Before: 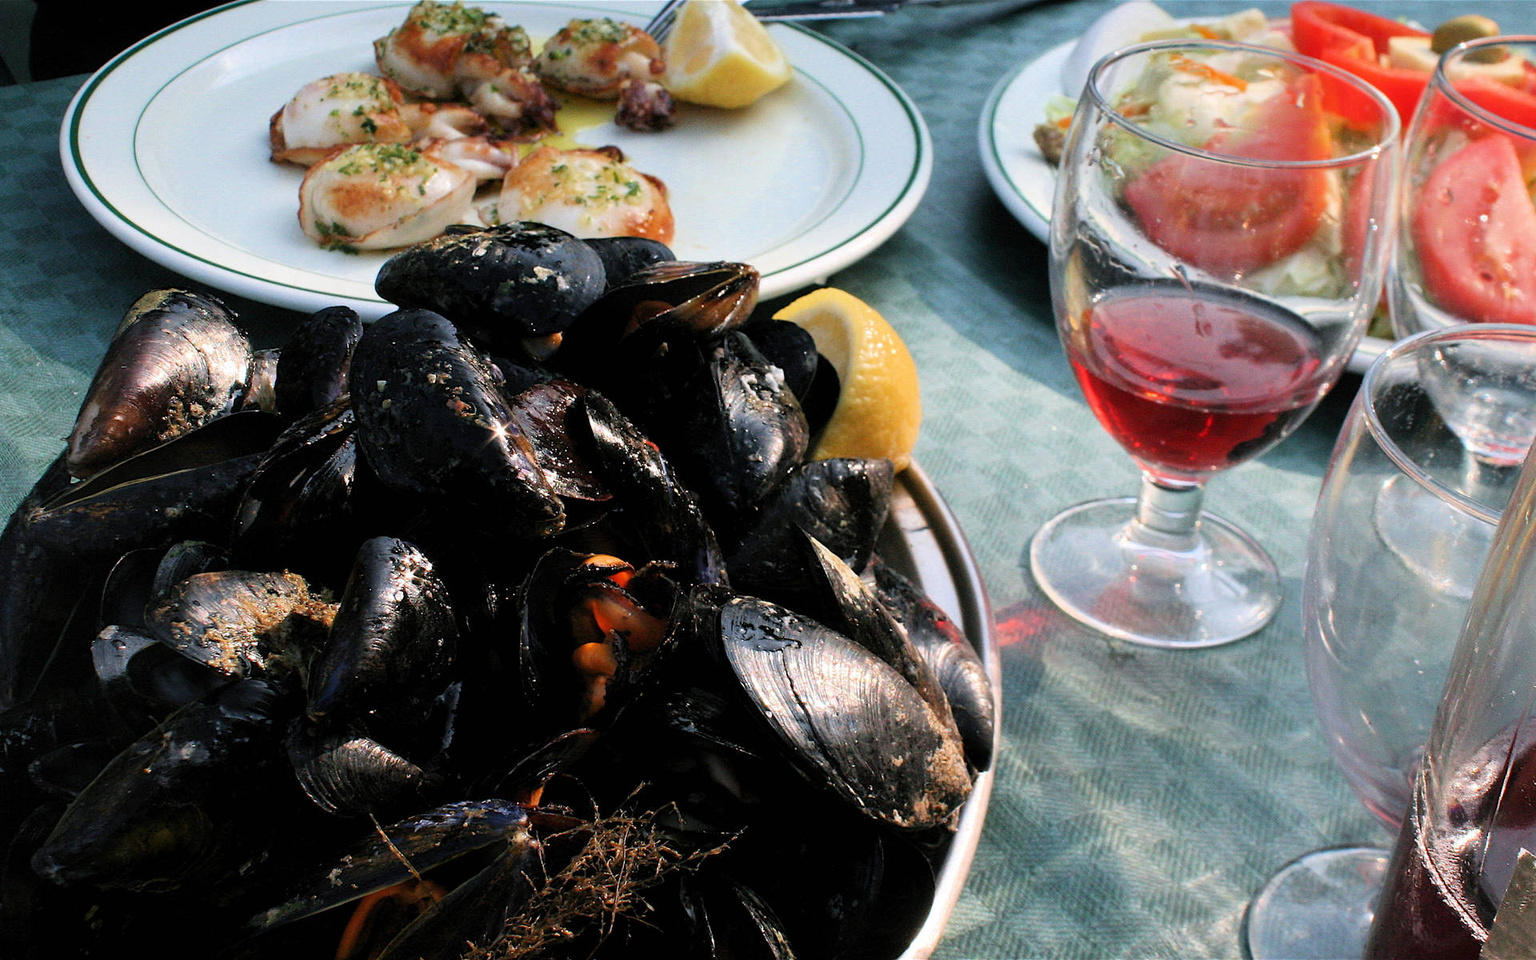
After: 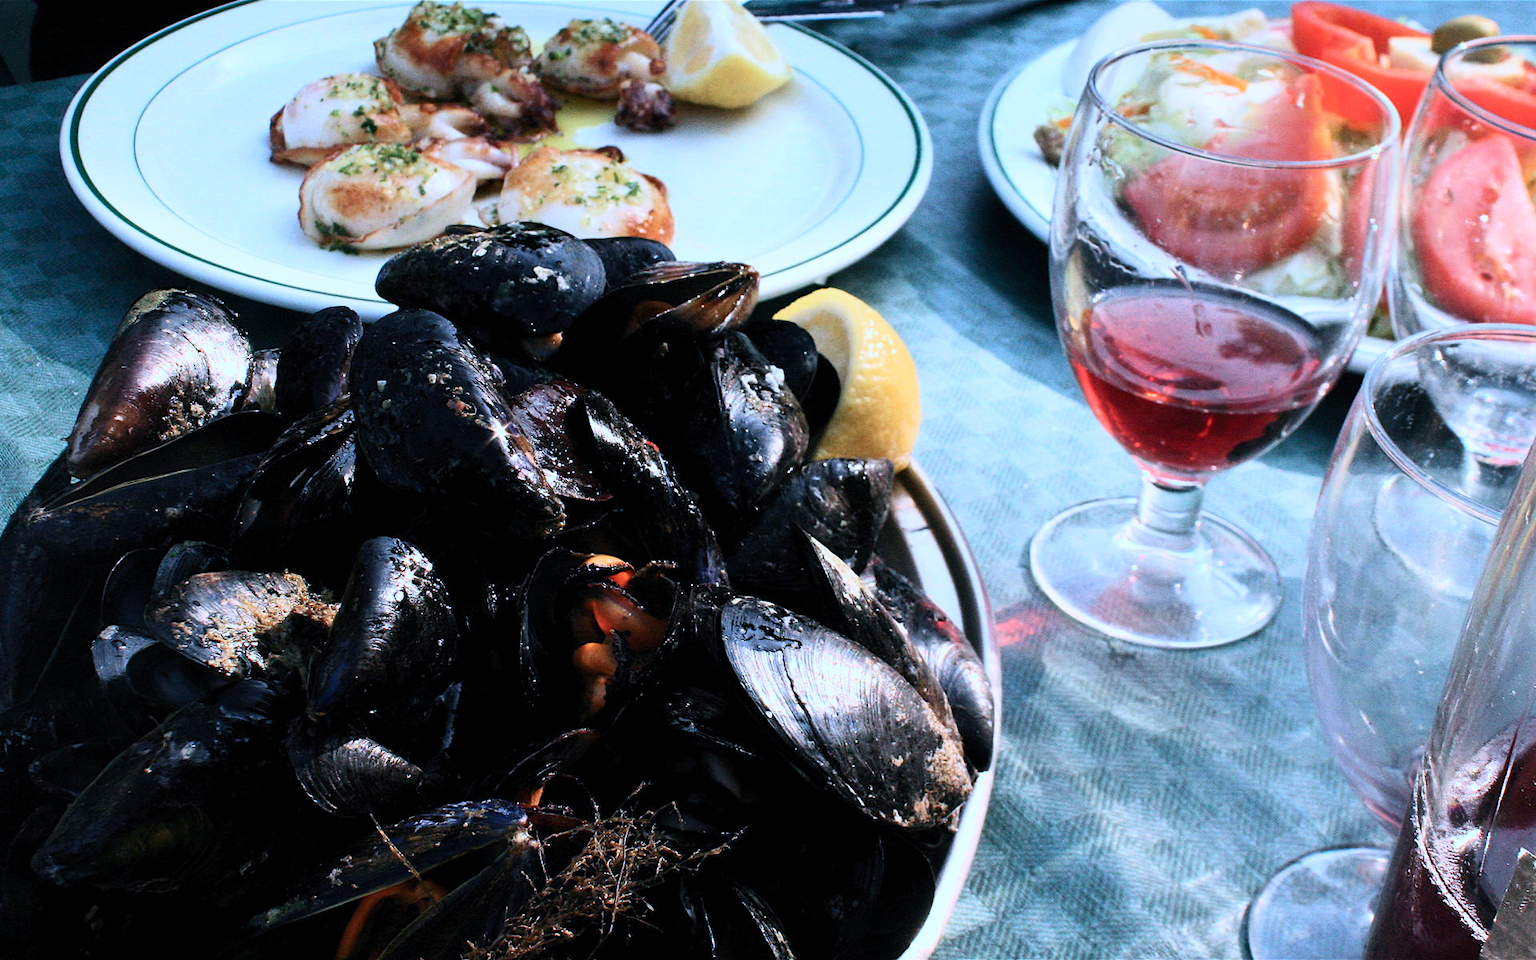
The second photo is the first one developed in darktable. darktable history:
color calibration: illuminant custom, x 0.39, y 0.392, temperature 3877.55 K
contrast brightness saturation: contrast 0.244, brightness 0.085
